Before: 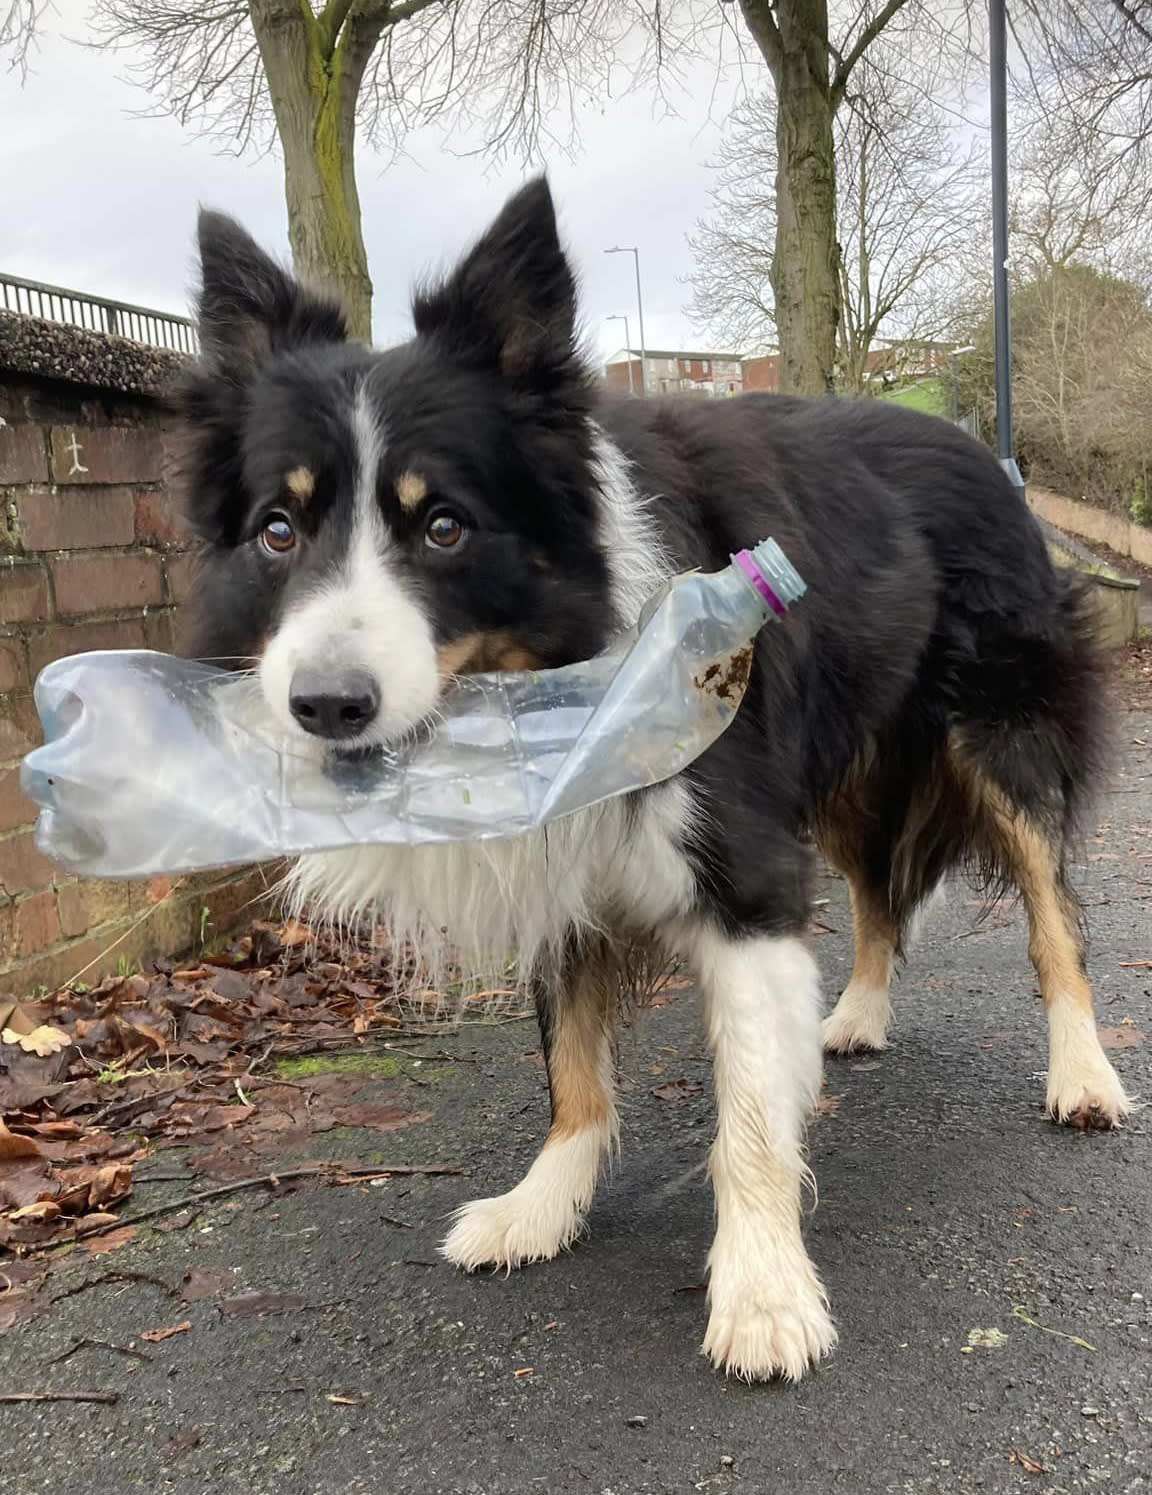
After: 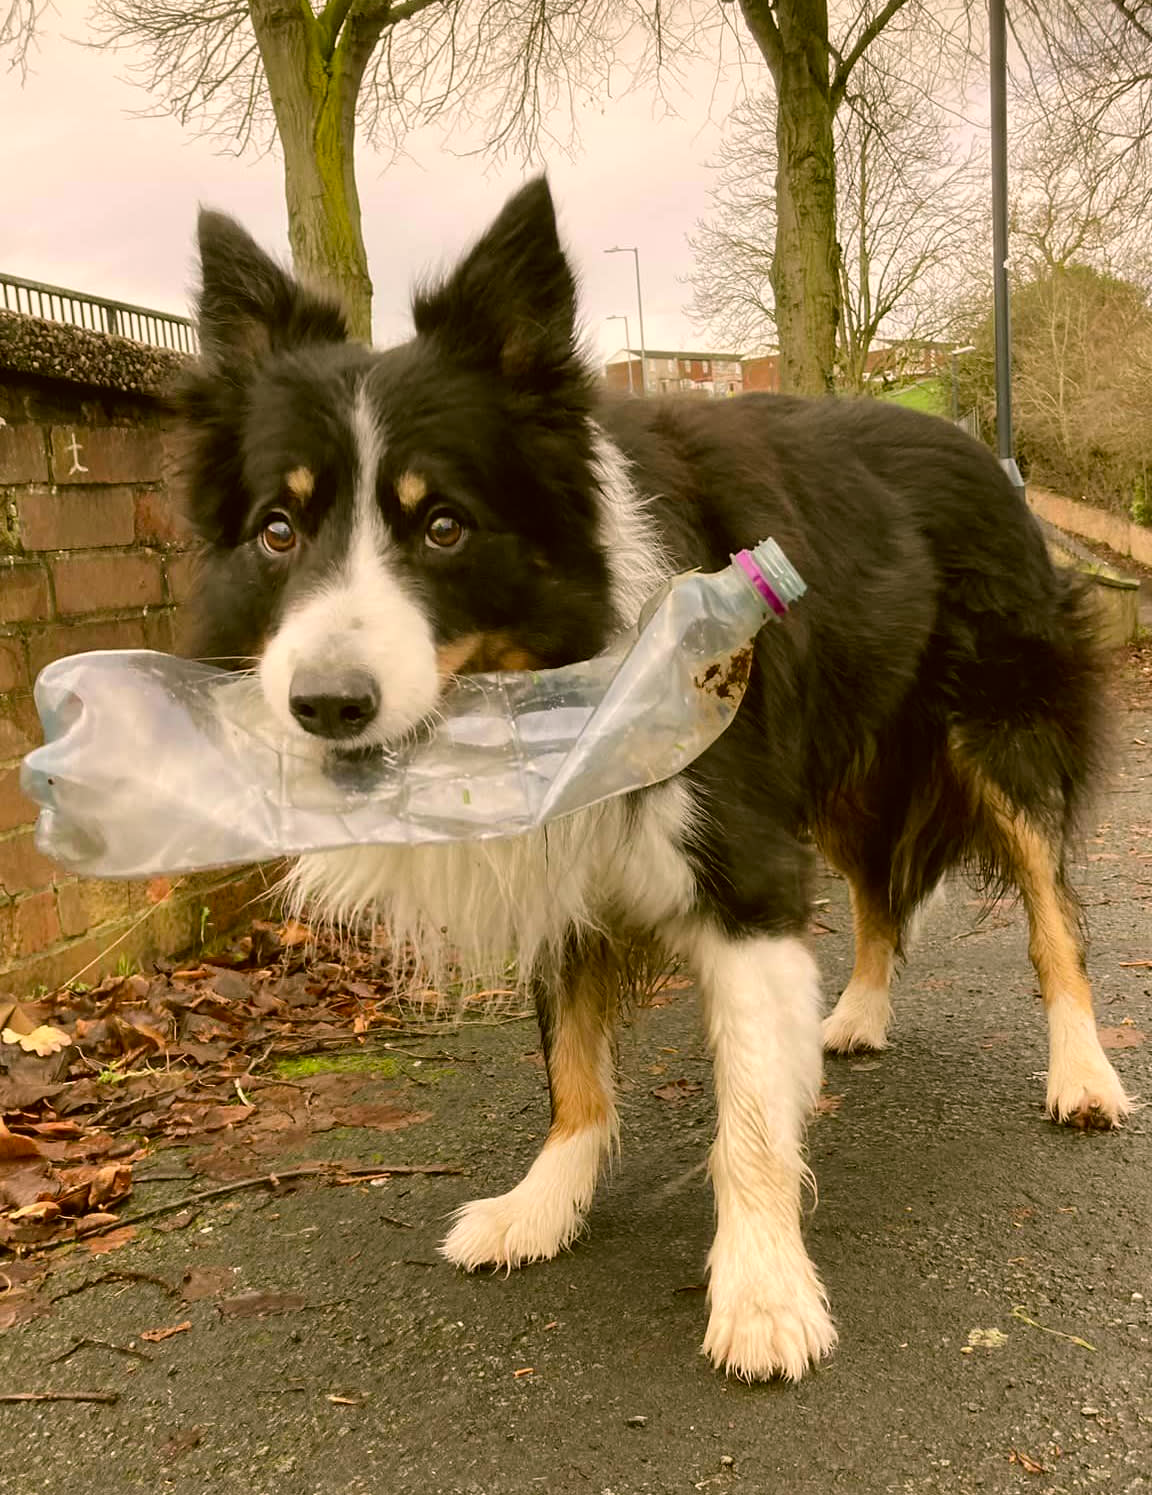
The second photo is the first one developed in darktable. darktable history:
color correction: highlights a* 8.51, highlights b* 15.28, shadows a* -0.641, shadows b* 26.64
